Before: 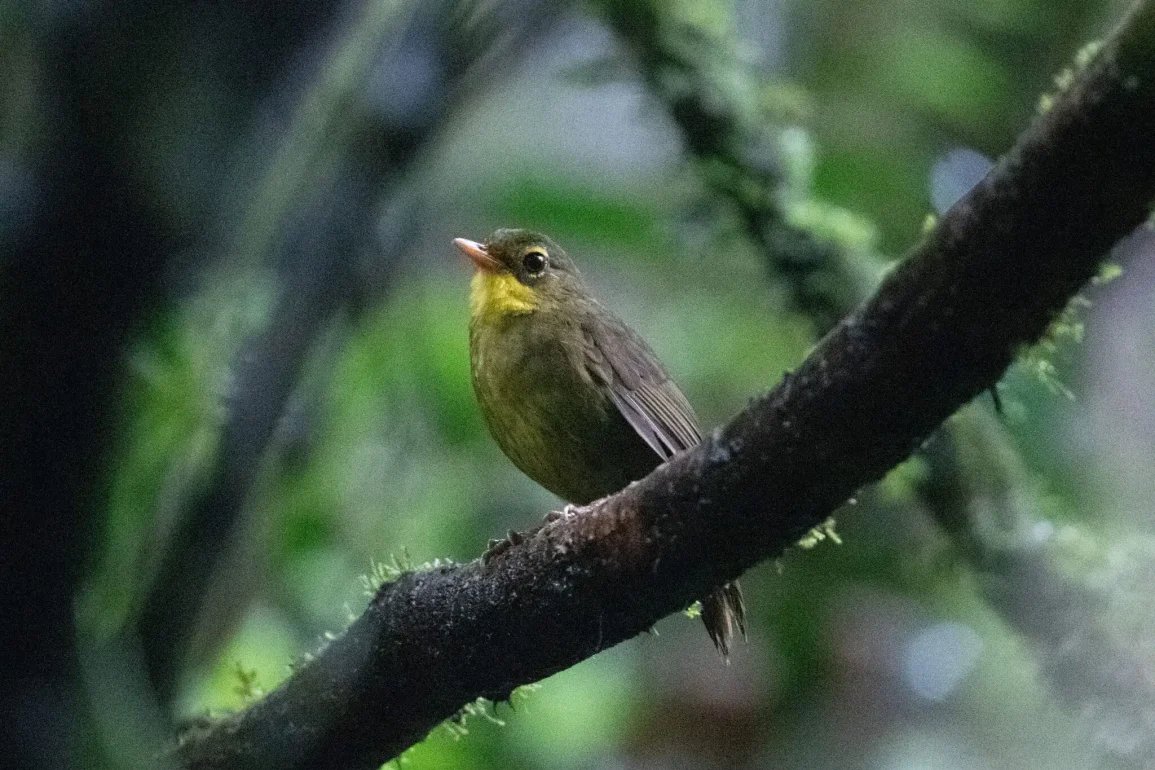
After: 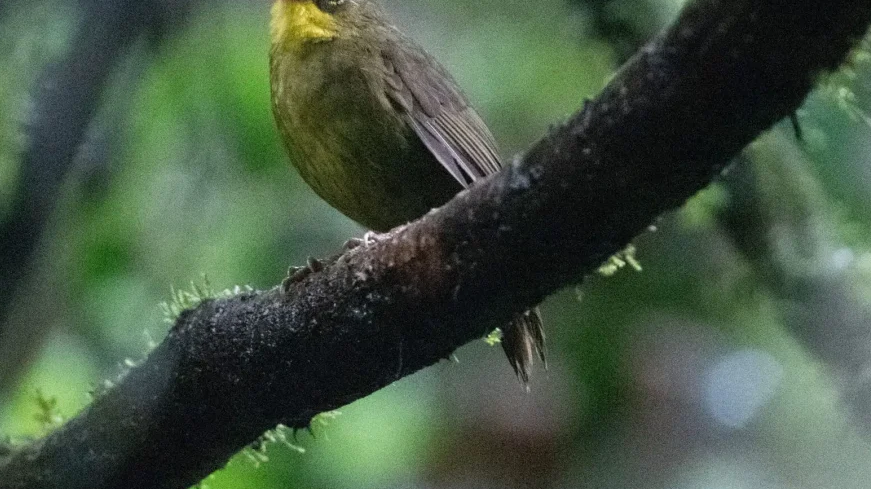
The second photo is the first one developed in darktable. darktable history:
crop and rotate: left 17.357%, top 35.508%, right 7.205%, bottom 0.954%
